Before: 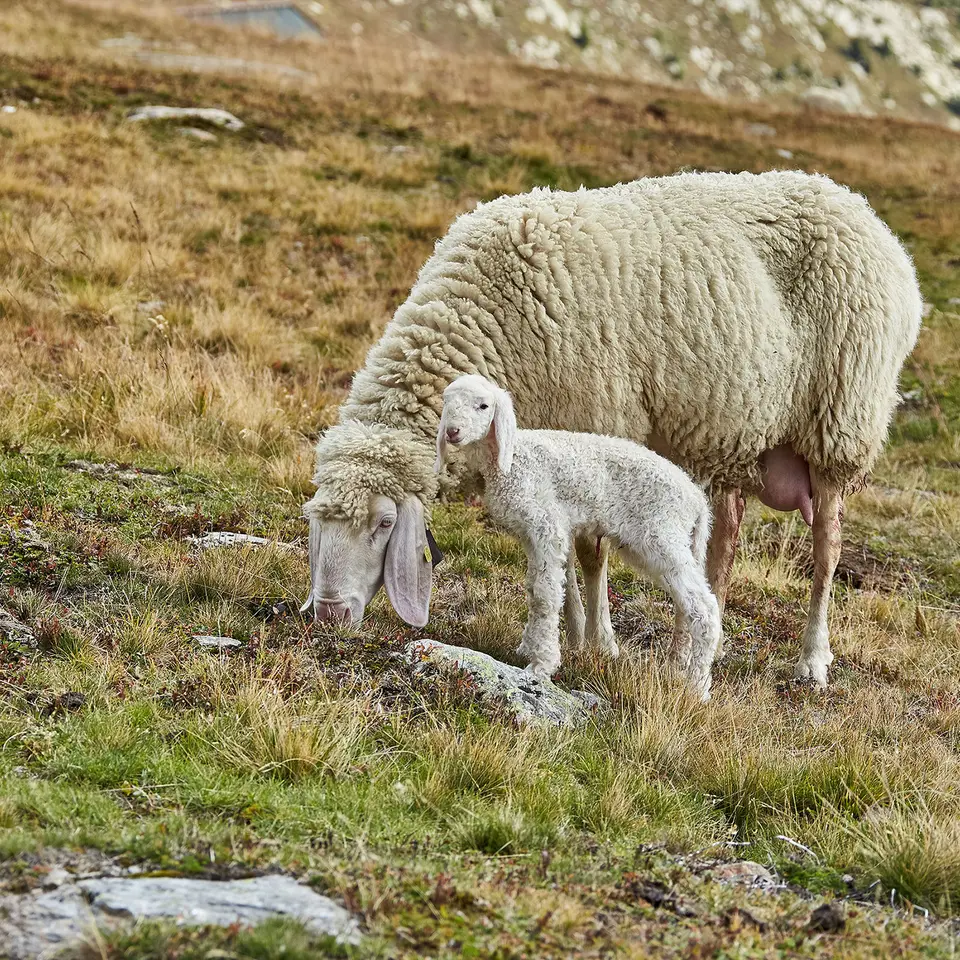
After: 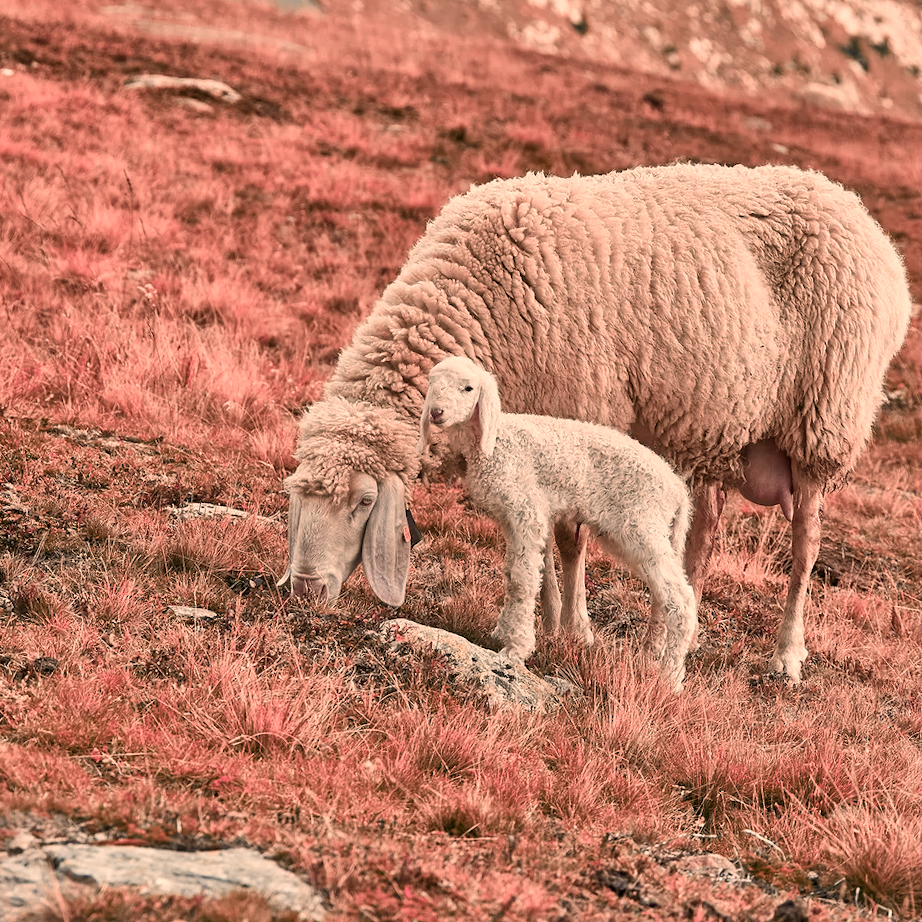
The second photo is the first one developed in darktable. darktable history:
white balance: red 1.123, blue 0.83
crop and rotate: angle -2.38°
color zones: curves: ch2 [(0, 0.488) (0.143, 0.417) (0.286, 0.212) (0.429, 0.179) (0.571, 0.154) (0.714, 0.415) (0.857, 0.495) (1, 0.488)]
